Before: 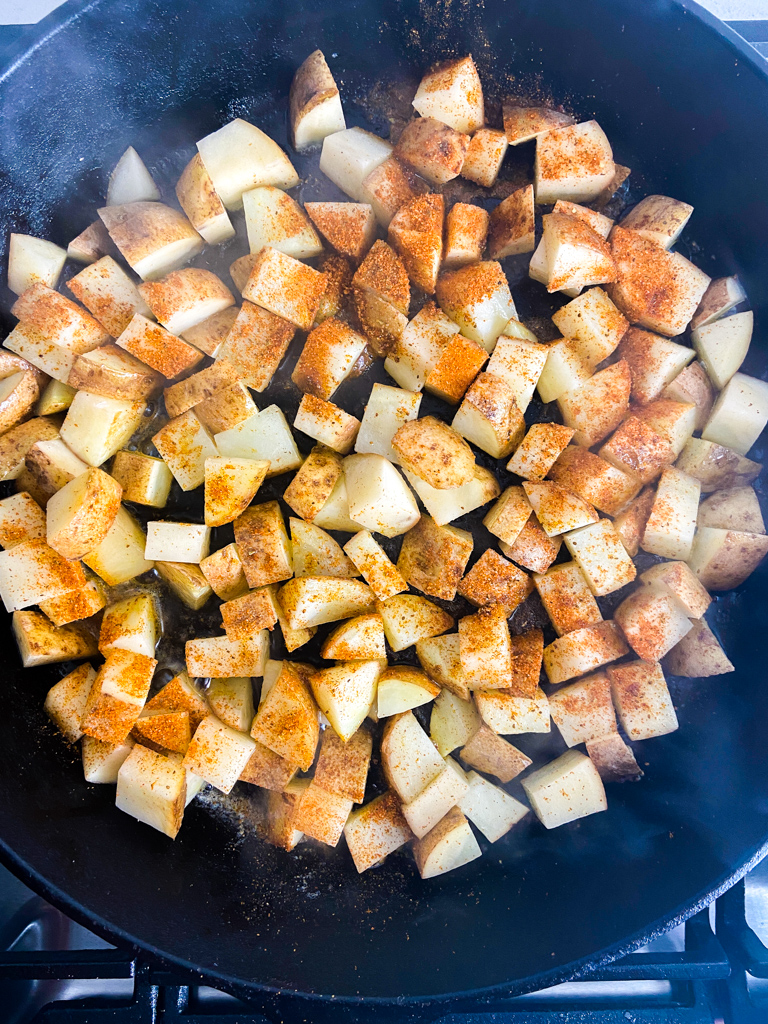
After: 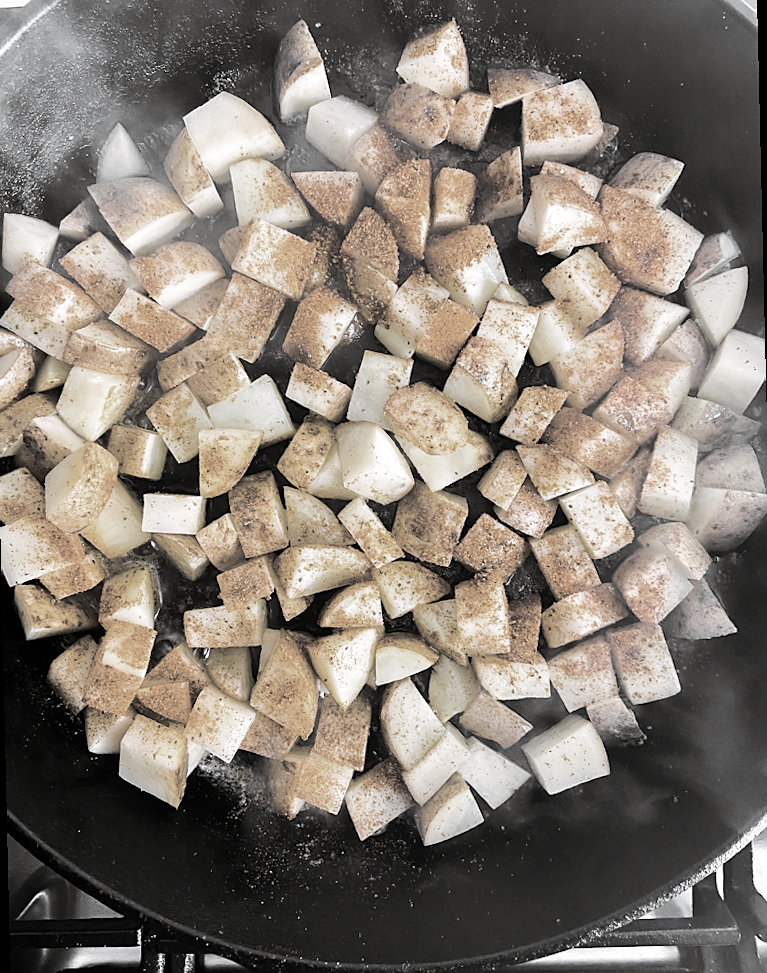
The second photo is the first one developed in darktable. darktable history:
rotate and perspective: rotation -1.32°, lens shift (horizontal) -0.031, crop left 0.015, crop right 0.985, crop top 0.047, crop bottom 0.982
color balance rgb: perceptual saturation grading › global saturation 25%, perceptual brilliance grading › mid-tones 10%, perceptual brilliance grading › shadows 15%, global vibrance 20%
sharpen: radius 1.559, amount 0.373, threshold 1.271
split-toning: shadows › hue 36°, shadows › saturation 0.05, highlights › hue 10.8°, highlights › saturation 0.15, compress 40%
contrast brightness saturation: contrast 0.07
color zones: curves: ch0 [(0, 0.613) (0.01, 0.613) (0.245, 0.448) (0.498, 0.529) (0.642, 0.665) (0.879, 0.777) (0.99, 0.613)]; ch1 [(0, 0.035) (0.121, 0.189) (0.259, 0.197) (0.415, 0.061) (0.589, 0.022) (0.732, 0.022) (0.857, 0.026) (0.991, 0.053)]
color correction: saturation 0.57
